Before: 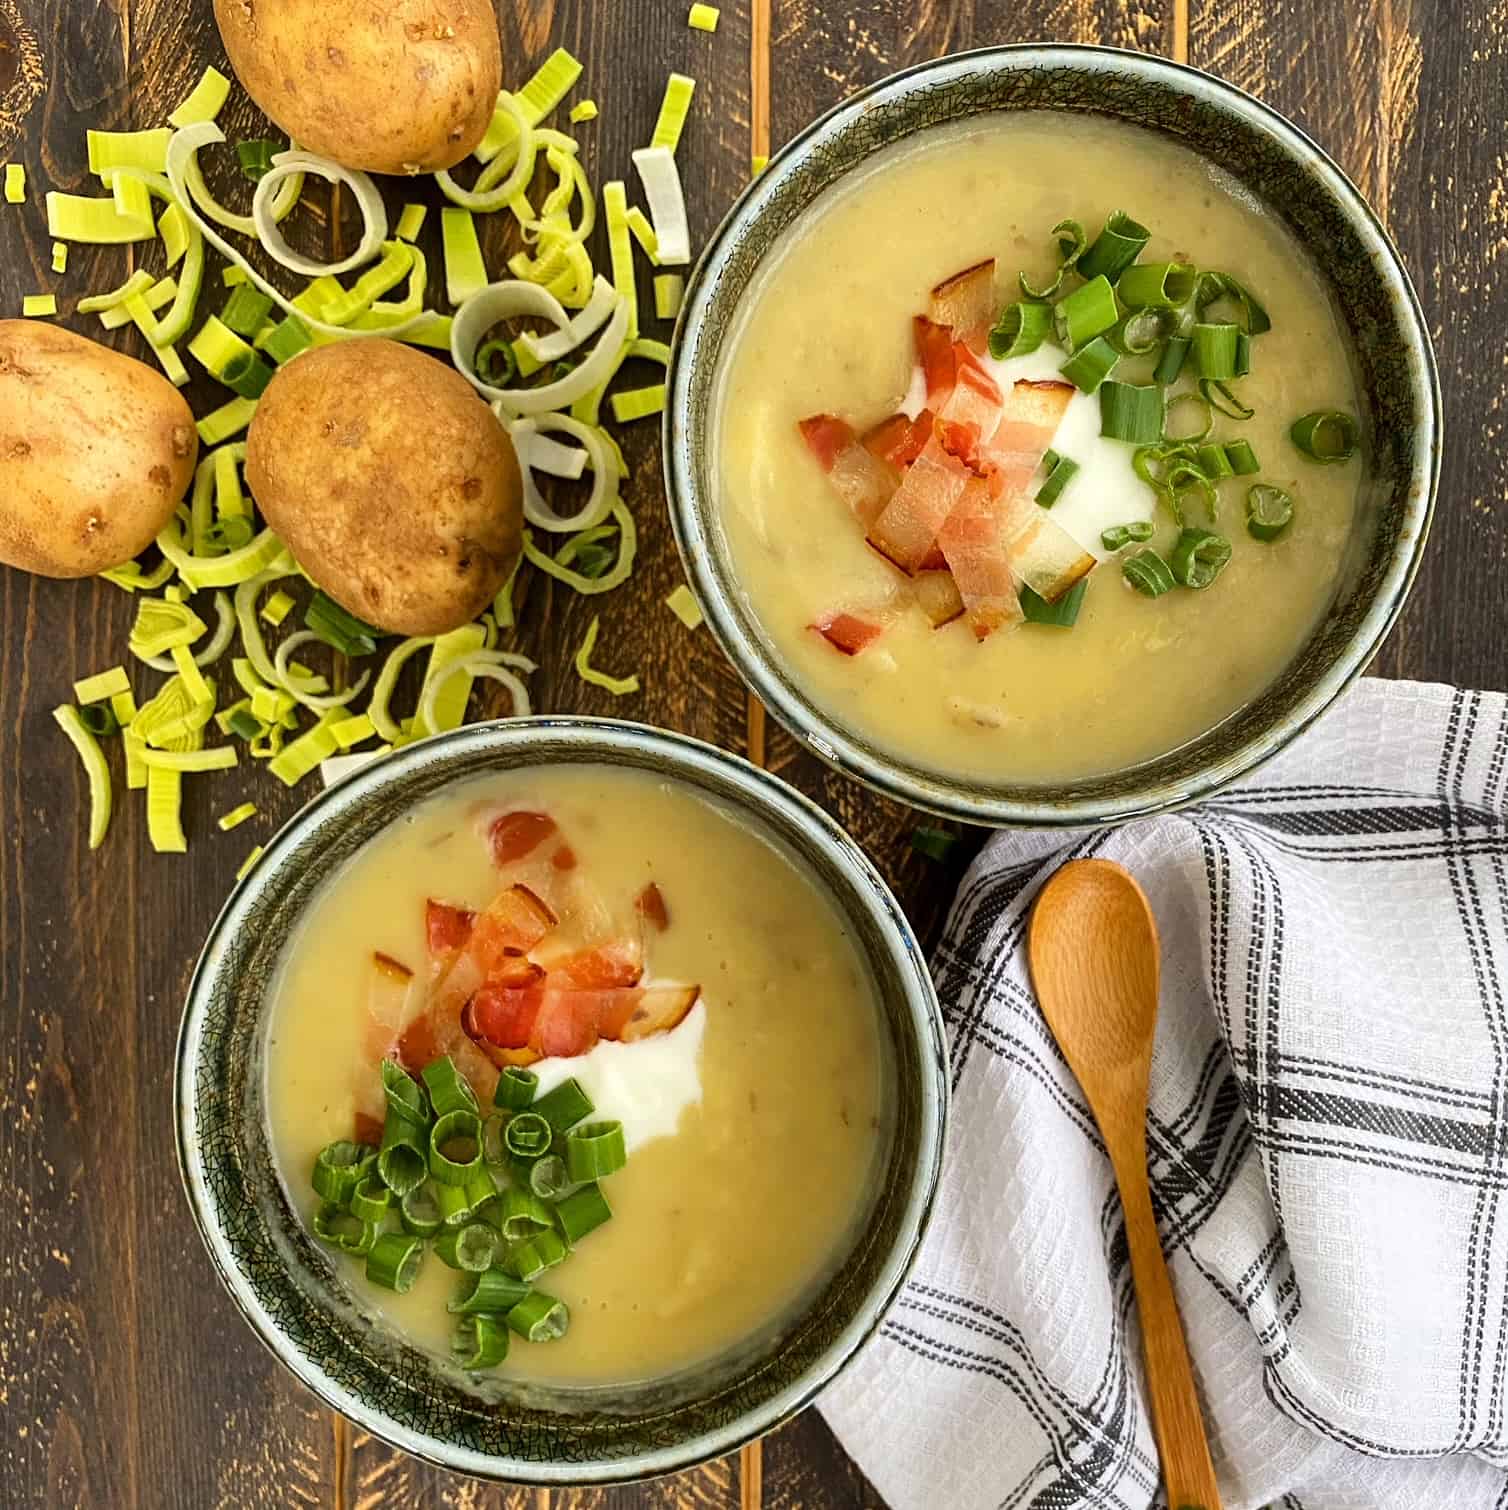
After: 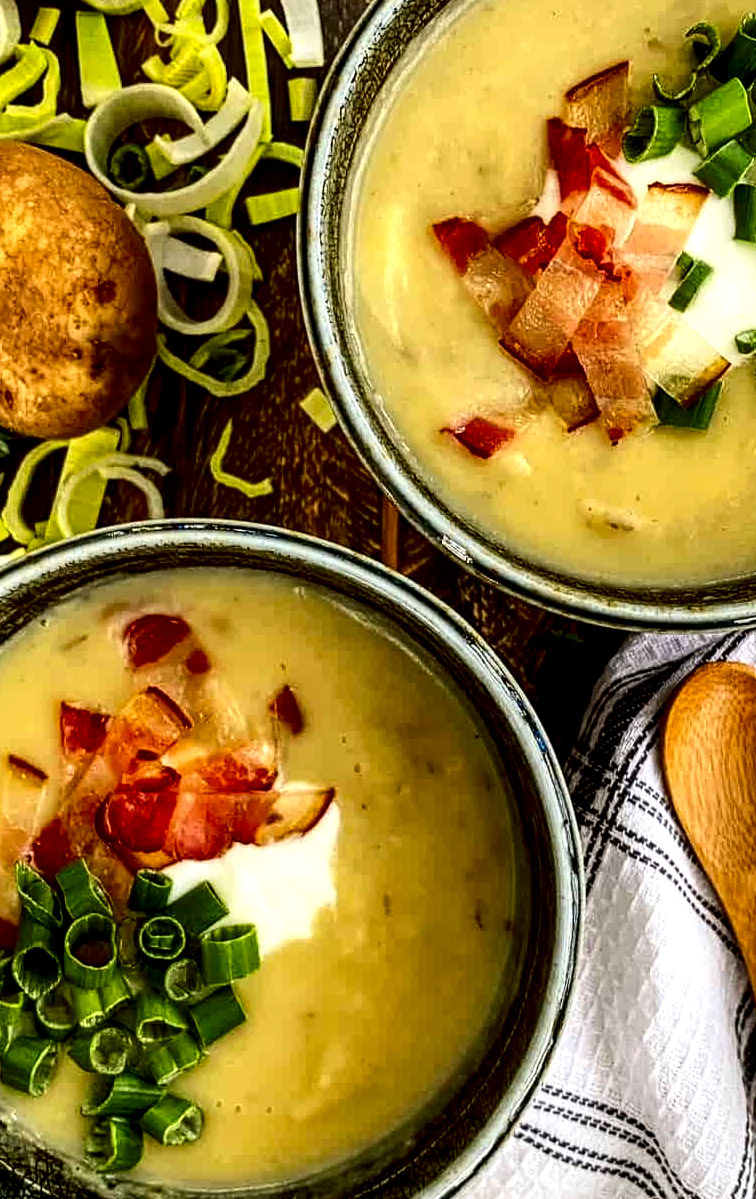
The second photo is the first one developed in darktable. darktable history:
contrast brightness saturation: contrast 0.218, brightness -0.183, saturation 0.236
crop and rotate: angle 0.017°, left 24.298%, top 13.048%, right 25.53%, bottom 7.482%
local contrast: highlights 60%, shadows 61%, detail 160%
